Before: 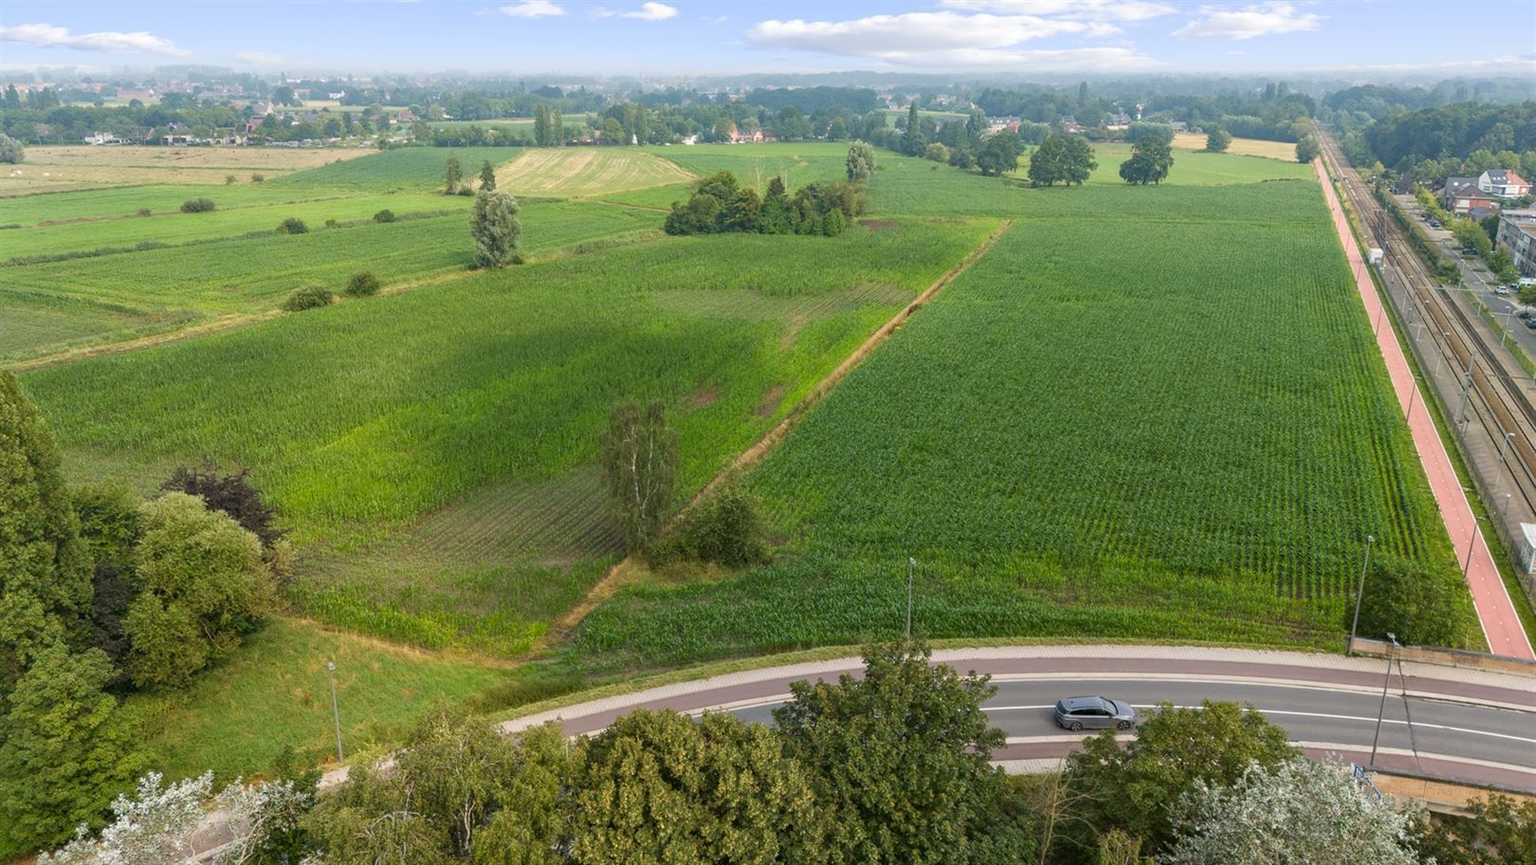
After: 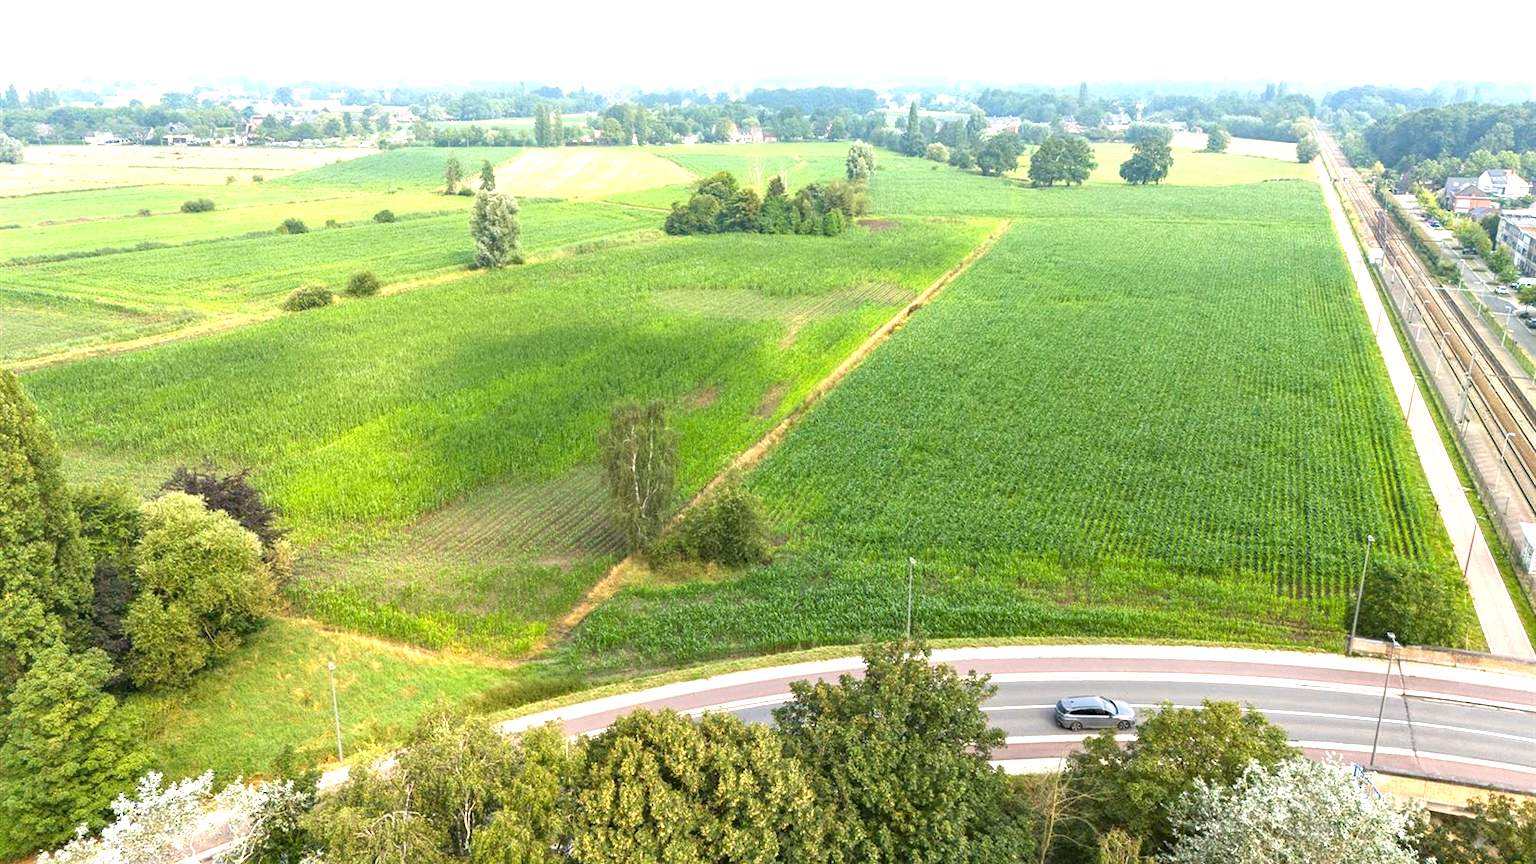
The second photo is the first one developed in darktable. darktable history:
exposure: black level correction 0, exposure 1.392 EV, compensate highlight preservation false
contrast brightness saturation: contrast 0.029, brightness -0.037
